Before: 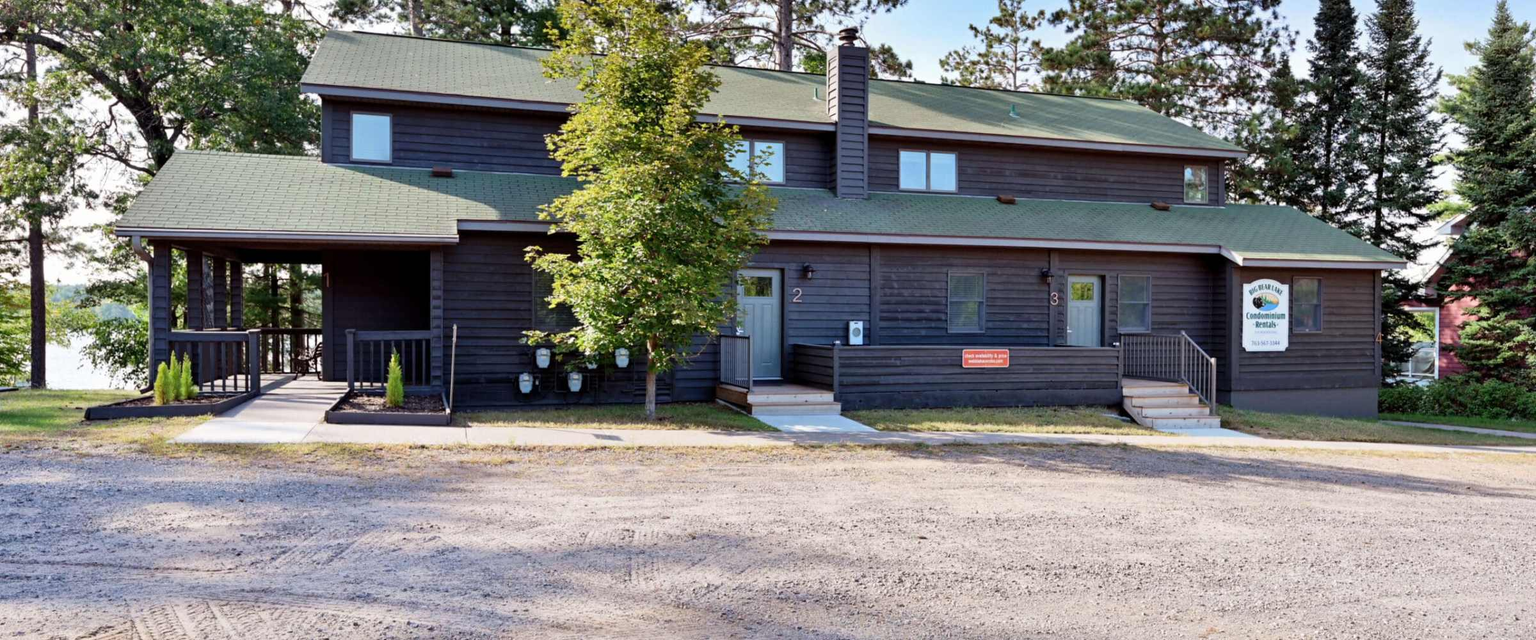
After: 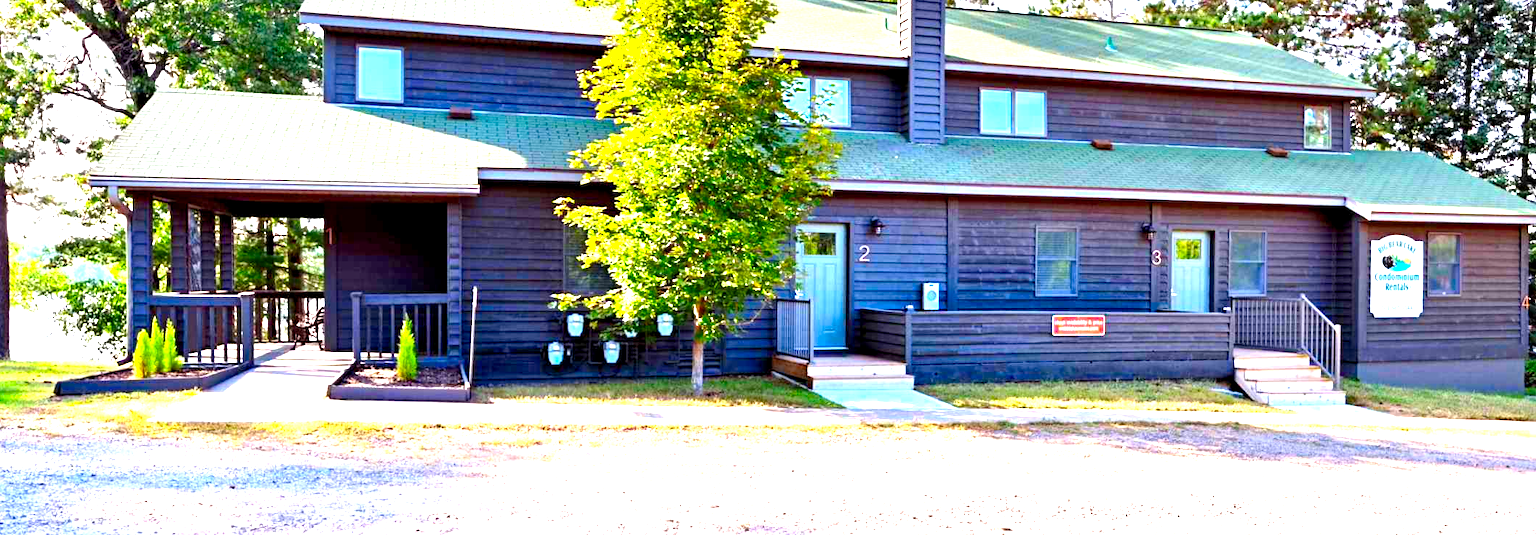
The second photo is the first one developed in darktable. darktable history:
contrast brightness saturation: saturation 0.5
exposure: black level correction 0.001, exposure 1.719 EV, compensate exposure bias true, compensate highlight preservation false
contrast equalizer: y [[0.5, 0.504, 0.515, 0.527, 0.535, 0.534], [0.5 ×6], [0.491, 0.387, 0.179, 0.068, 0.068, 0.068], [0 ×5, 0.023], [0 ×6]]
crop and rotate: left 2.425%, top 11.305%, right 9.6%, bottom 15.08%
color balance rgb: linear chroma grading › shadows -8%, linear chroma grading › global chroma 10%, perceptual saturation grading › global saturation 2%, perceptual saturation grading › highlights -2%, perceptual saturation grading › mid-tones 4%, perceptual saturation grading › shadows 8%, perceptual brilliance grading › global brilliance 2%, perceptual brilliance grading › highlights -4%, global vibrance 16%, saturation formula JzAzBz (2021)
